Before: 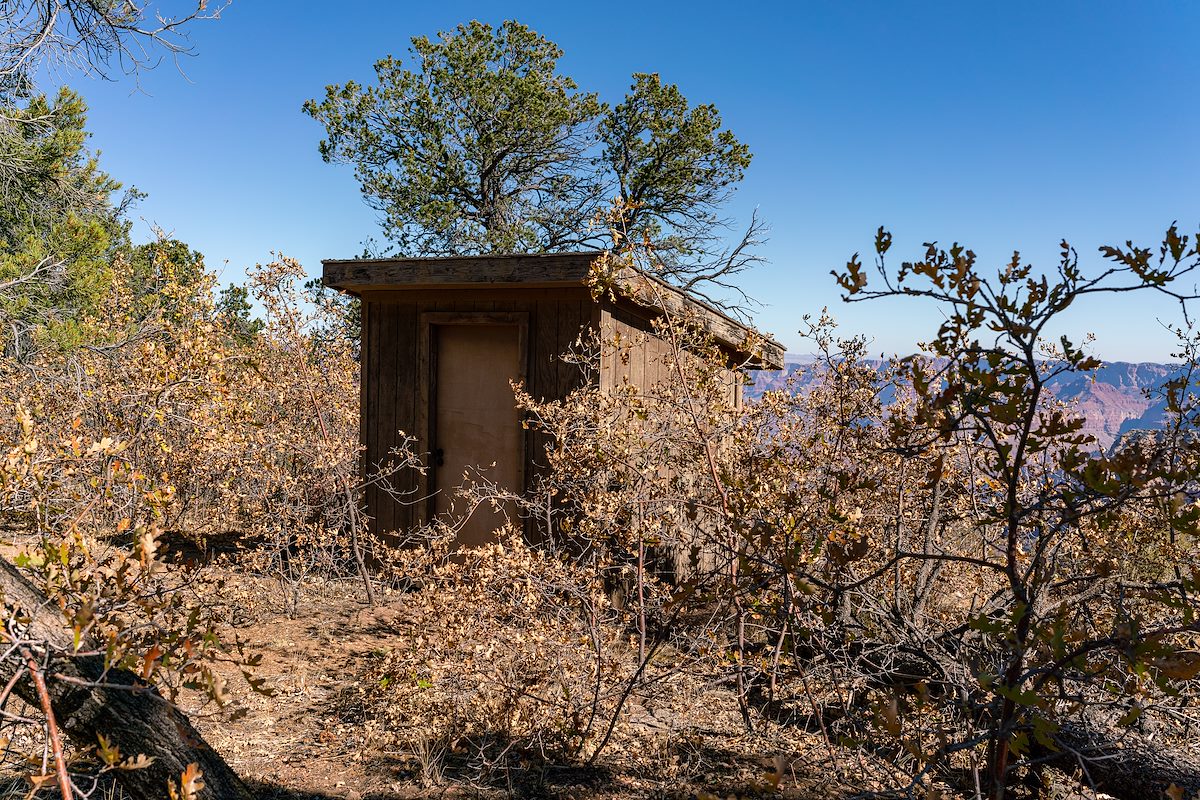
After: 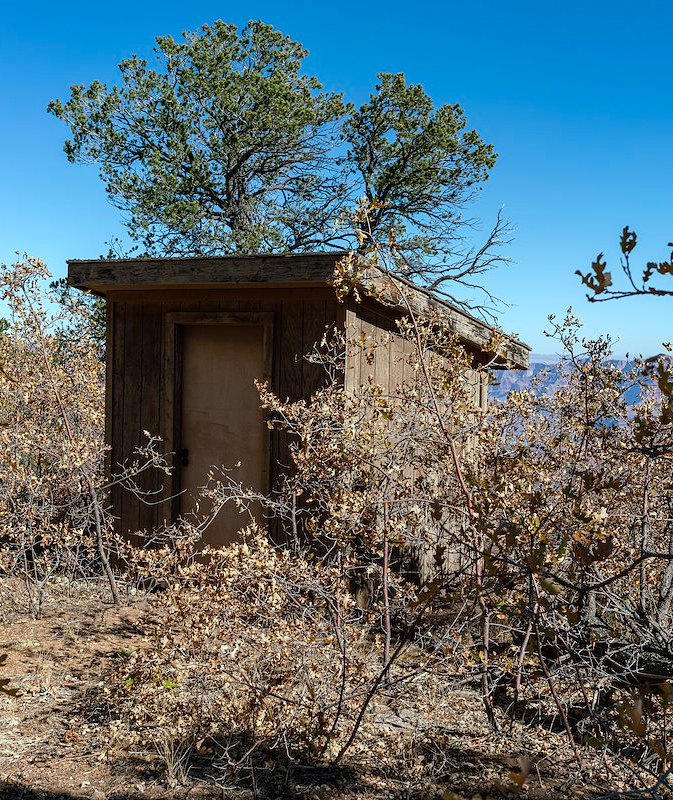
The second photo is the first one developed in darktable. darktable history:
color correction: highlights a* -10.11, highlights b* -9.84
crop: left 21.267%, right 22.635%
